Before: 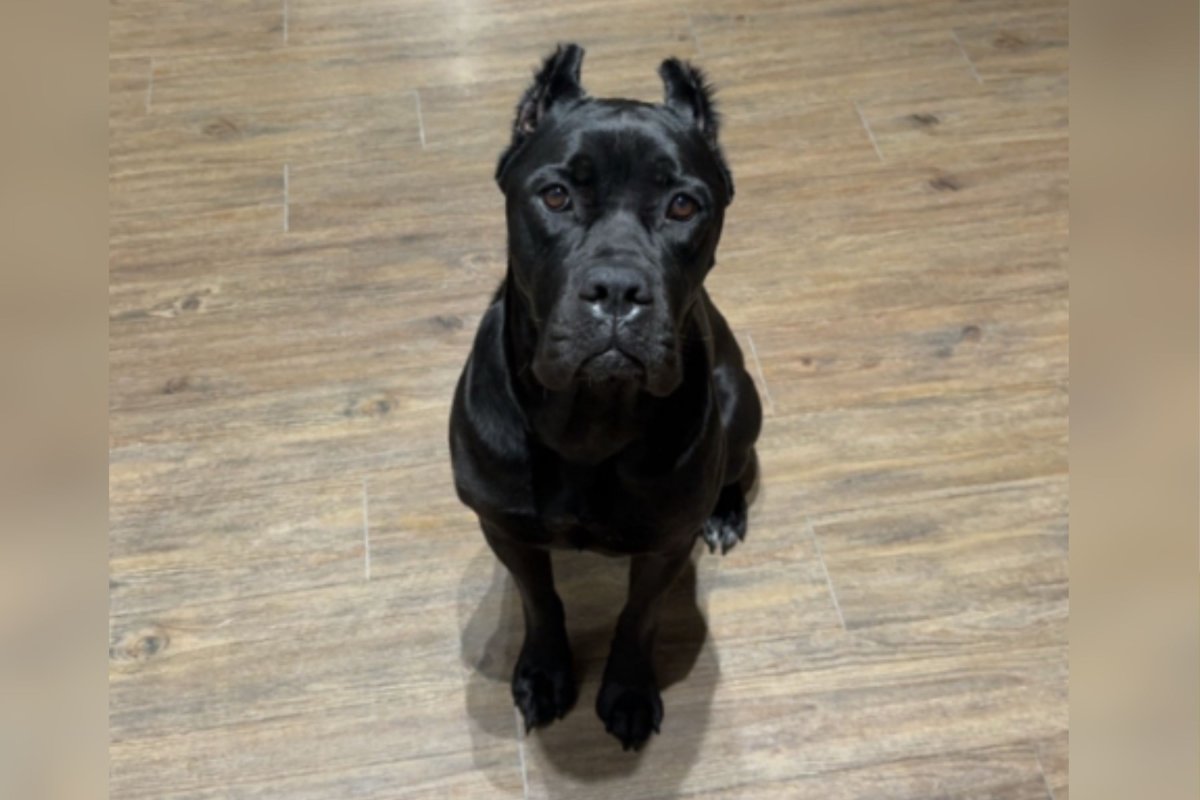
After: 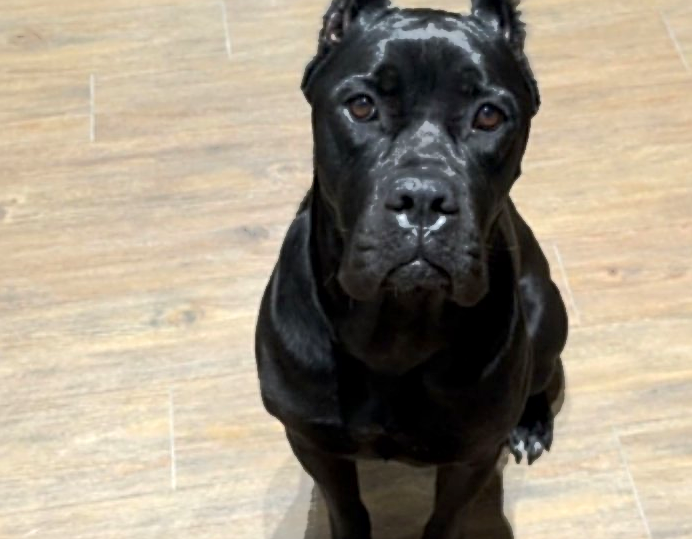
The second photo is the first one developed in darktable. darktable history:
tone equalizer: edges refinement/feathering 500, mask exposure compensation -1.57 EV, preserve details no
crop: left 16.194%, top 11.314%, right 26.095%, bottom 20.656%
sharpen: on, module defaults
exposure: black level correction 0.001, exposure 0.498 EV, compensate highlight preservation false
tone curve: curves: ch0 [(0, 0) (0.003, 0.003) (0.011, 0.01) (0.025, 0.023) (0.044, 0.042) (0.069, 0.065) (0.1, 0.094) (0.136, 0.128) (0.177, 0.167) (0.224, 0.211) (0.277, 0.261) (0.335, 0.316) (0.399, 0.376) (0.468, 0.441) (0.543, 0.685) (0.623, 0.741) (0.709, 0.8) (0.801, 0.863) (0.898, 0.929) (1, 1)], color space Lab, independent channels, preserve colors none
